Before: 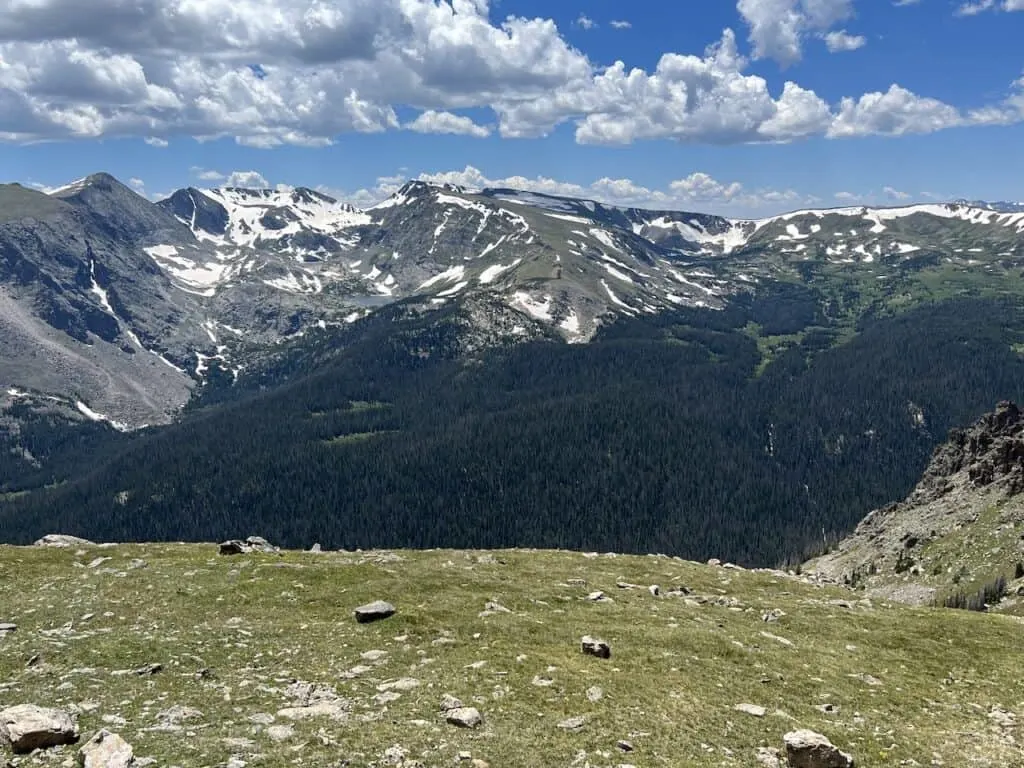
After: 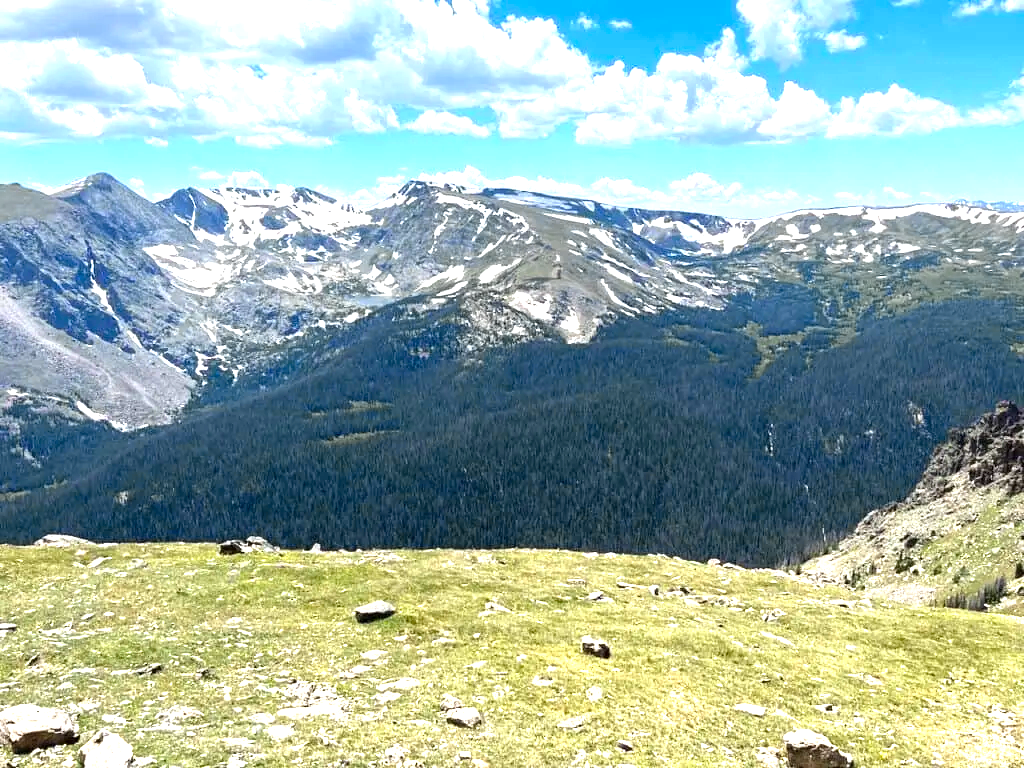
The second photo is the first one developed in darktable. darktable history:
exposure: exposure 1.139 EV, compensate highlight preservation false
color zones: curves: ch0 [(0, 0.485) (0.178, 0.476) (0.261, 0.623) (0.411, 0.403) (0.708, 0.603) (0.934, 0.412)]; ch1 [(0.003, 0.485) (0.149, 0.496) (0.229, 0.584) (0.326, 0.551) (0.484, 0.262) (0.757, 0.643)]
